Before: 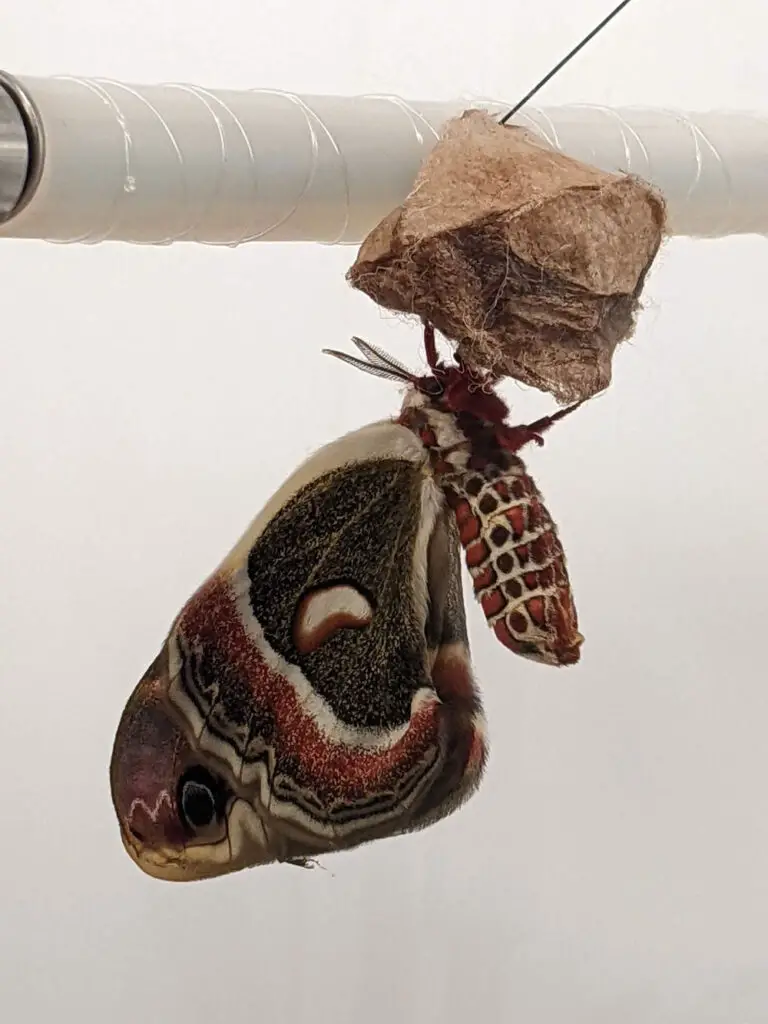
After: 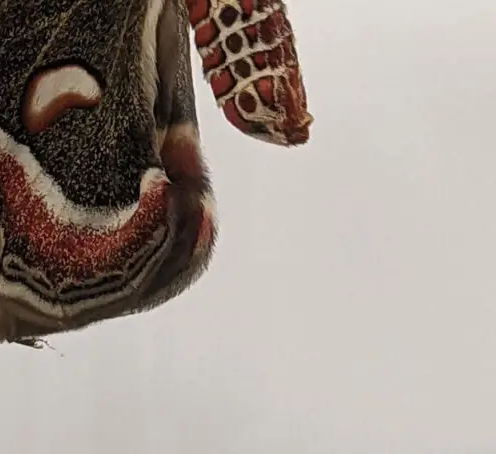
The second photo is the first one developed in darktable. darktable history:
crop and rotate: left 35.331%, top 50.8%, bottom 4.775%
